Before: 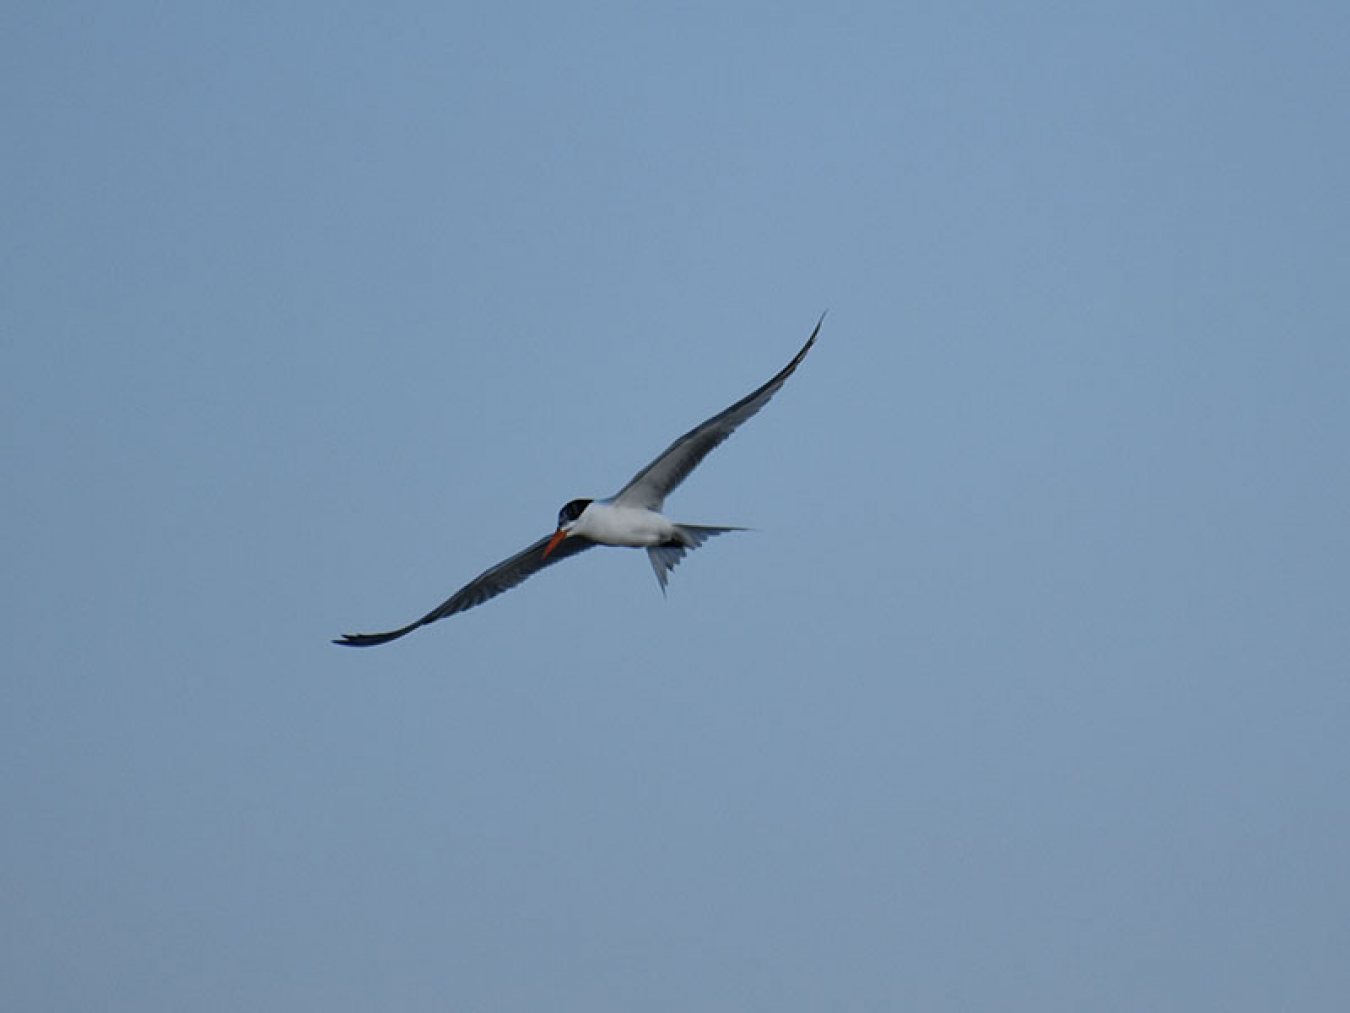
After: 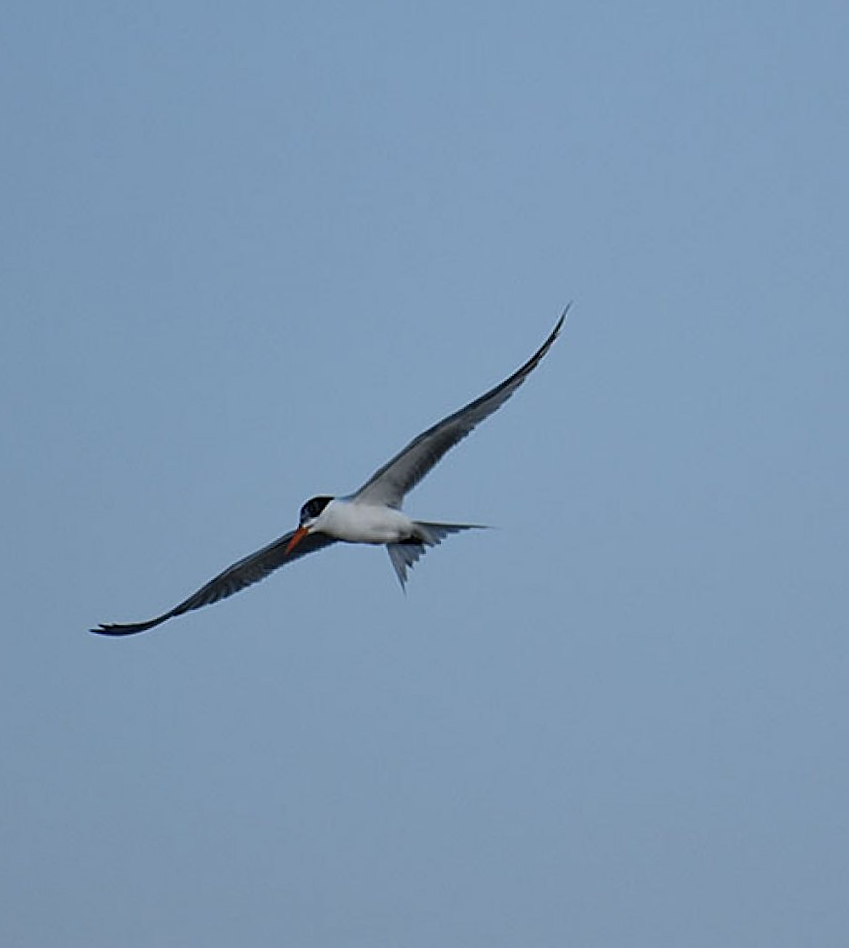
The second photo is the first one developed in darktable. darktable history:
crop and rotate: left 14.292%, right 19.041%
exposure: exposure 0 EV, compensate highlight preservation false
rotate and perspective: rotation 0.062°, lens shift (vertical) 0.115, lens shift (horizontal) -0.133, crop left 0.047, crop right 0.94, crop top 0.061, crop bottom 0.94
sharpen: on, module defaults
shadows and highlights: shadows 12, white point adjustment 1.2, highlights -0.36, soften with gaussian
